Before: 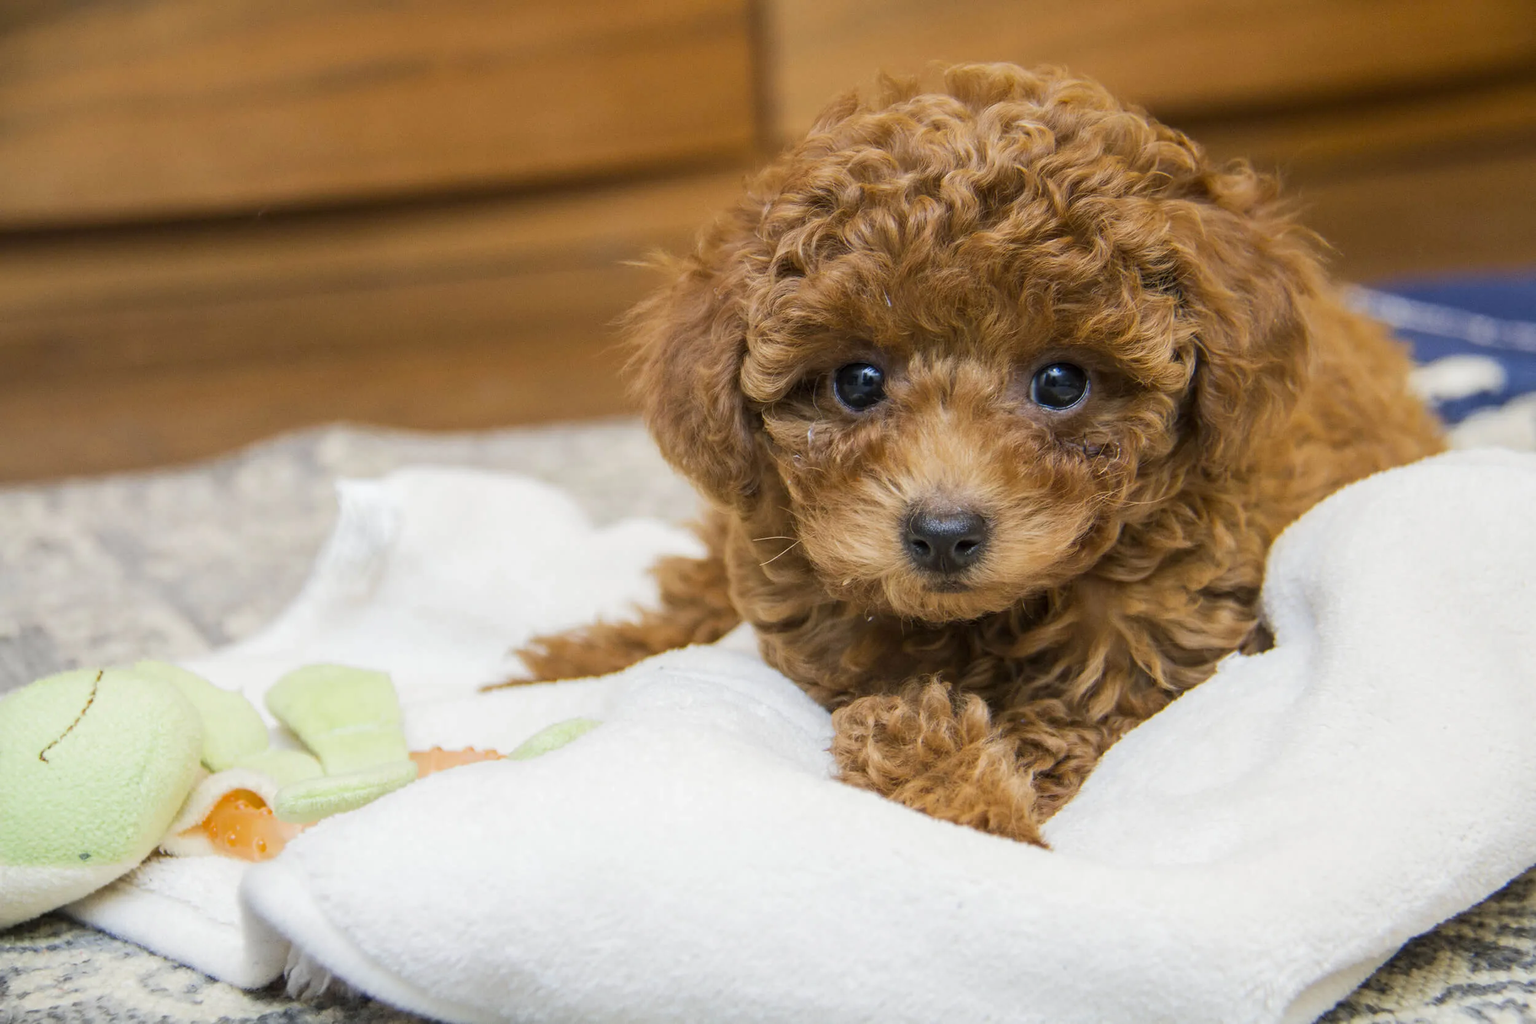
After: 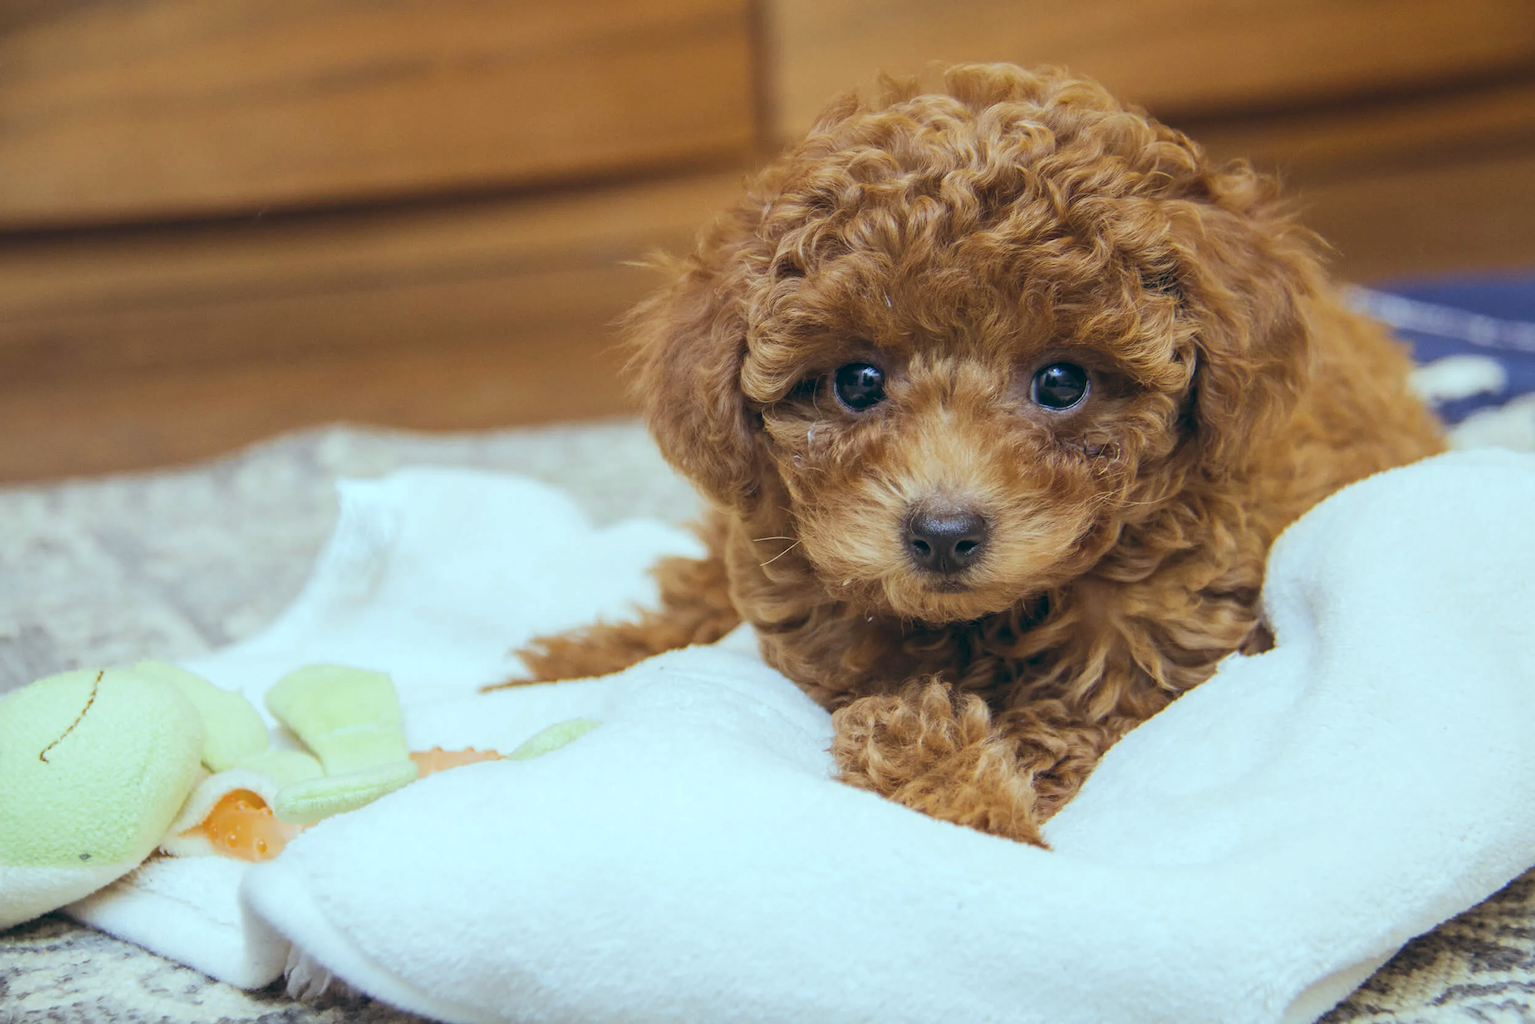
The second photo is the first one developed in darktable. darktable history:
color balance: lift [1.003, 0.993, 1.001, 1.007], gamma [1.018, 1.072, 0.959, 0.928], gain [0.974, 0.873, 1.031, 1.127]
exposure: exposure 0.014 EV, compensate highlight preservation false
